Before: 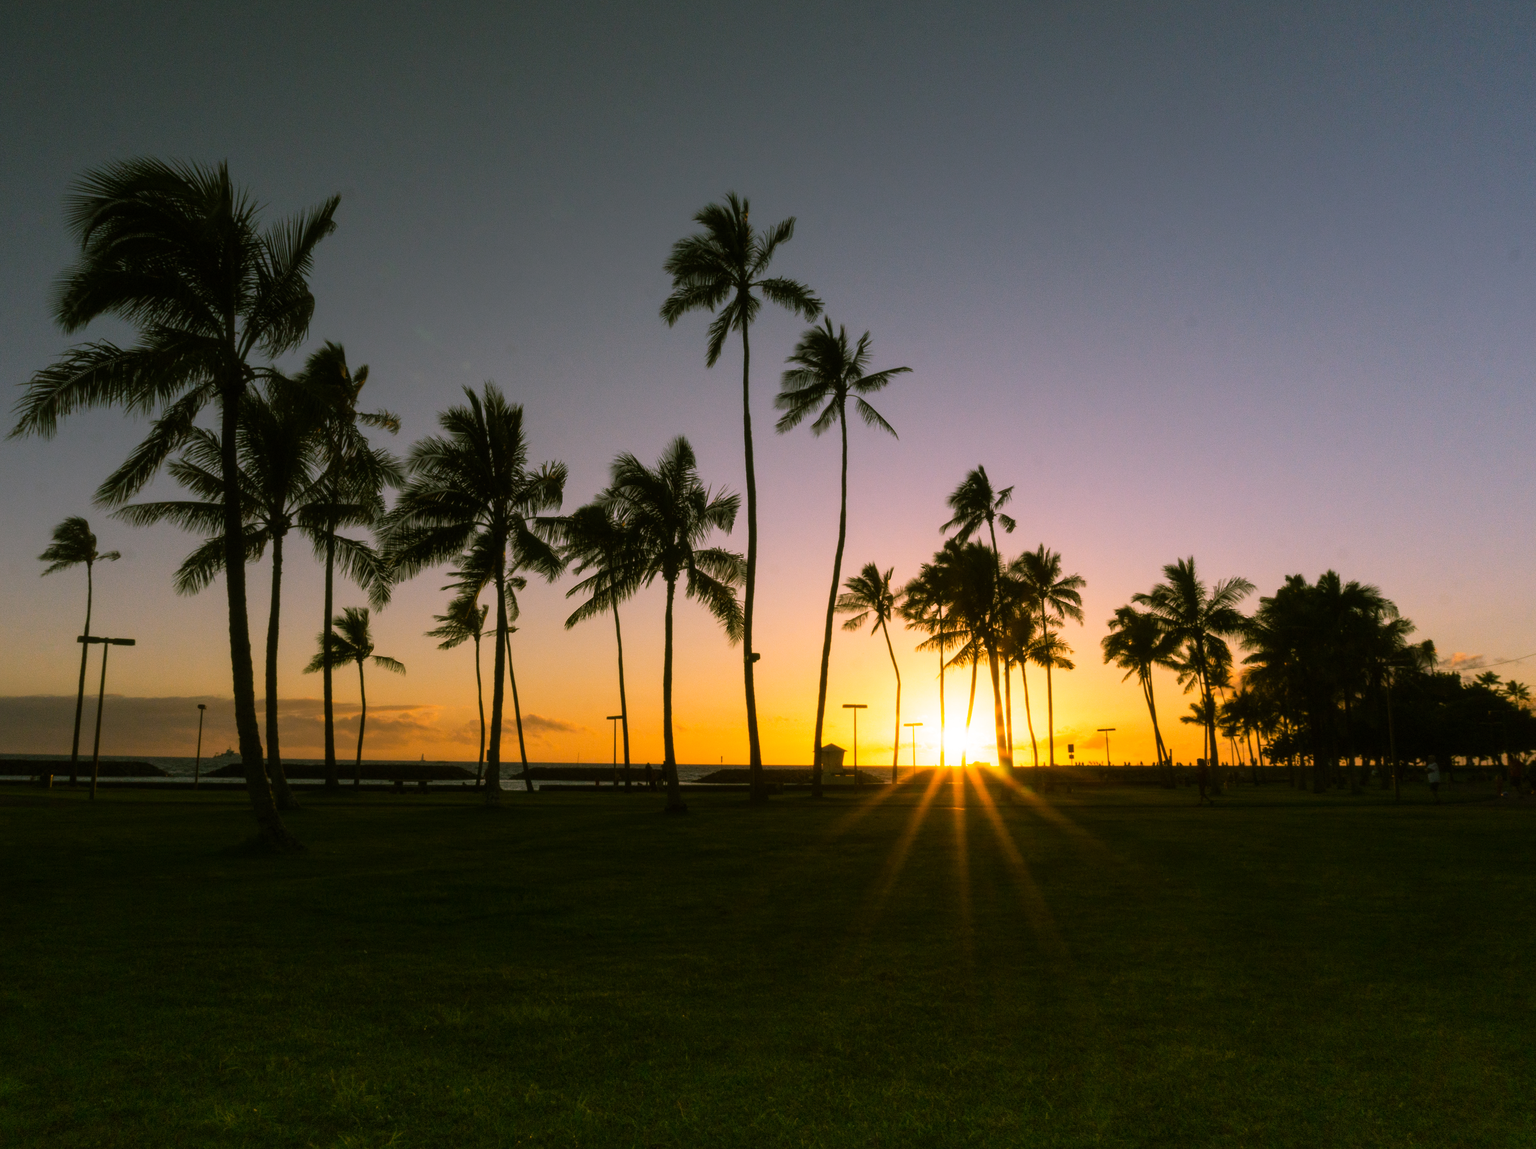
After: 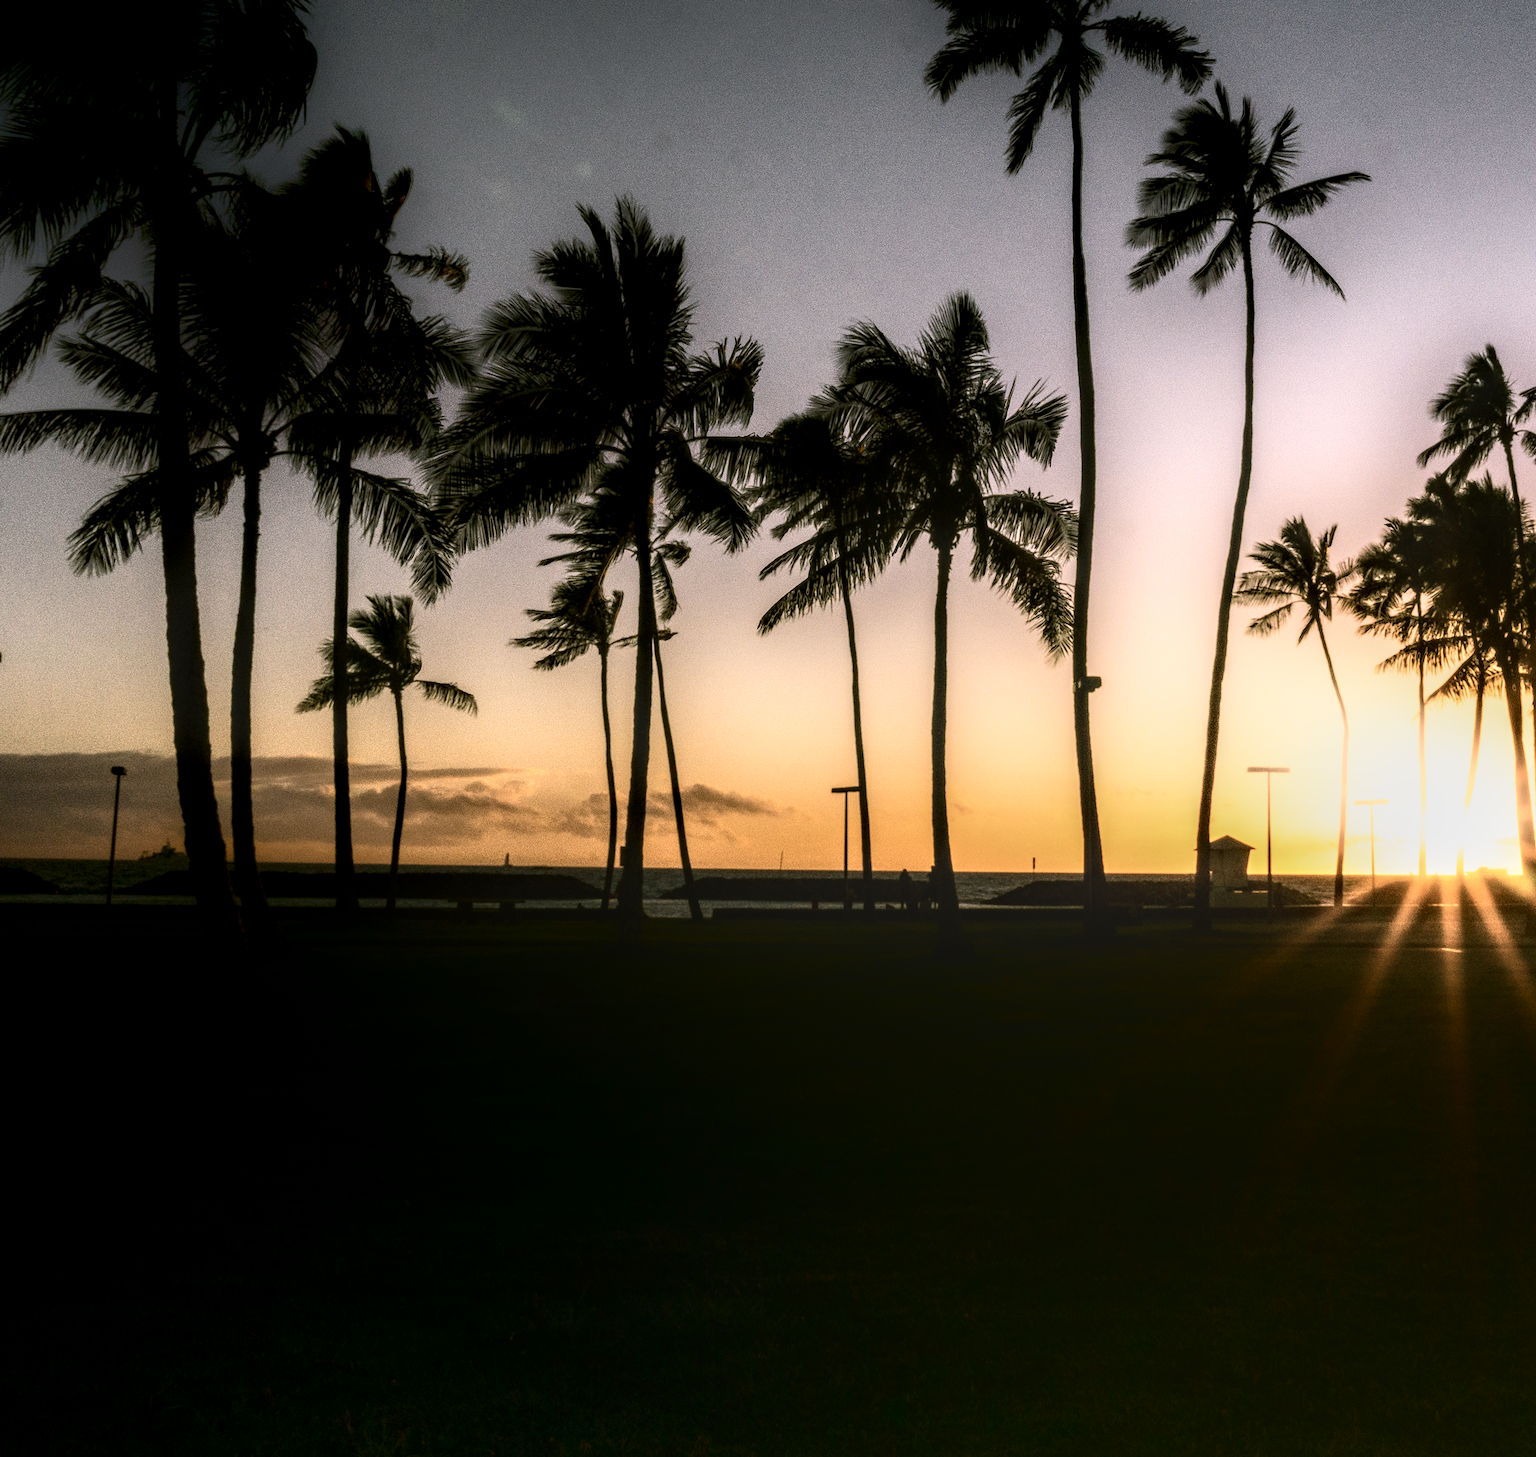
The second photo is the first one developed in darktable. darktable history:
color calibration: gray › normalize channels true, illuminant same as pipeline (D50), adaptation XYZ, x 0.345, y 0.358, temperature 5016.73 K, gamut compression 0.011
crop: left 8.776%, top 23.451%, right 34.437%, bottom 4.483%
local contrast: highlights 2%, shadows 0%, detail 182%
shadows and highlights: shadows -54.34, highlights 86.56, soften with gaussian
contrast brightness saturation: contrast 0.246, saturation -0.313
